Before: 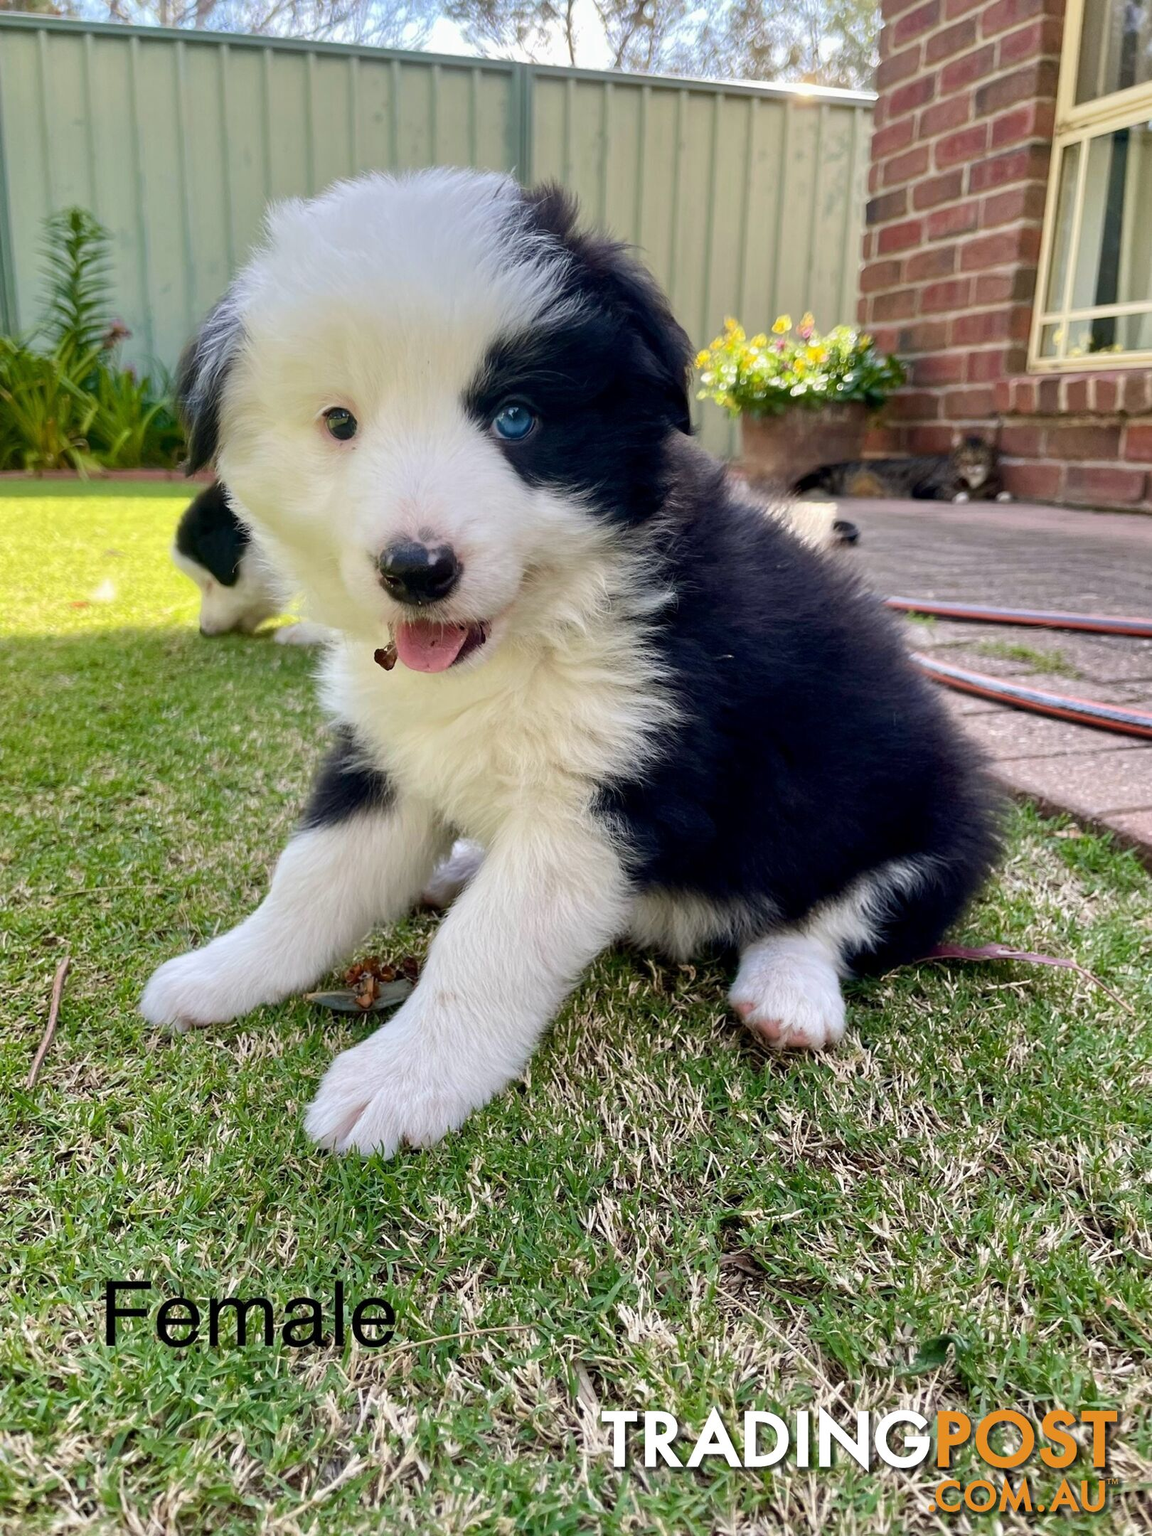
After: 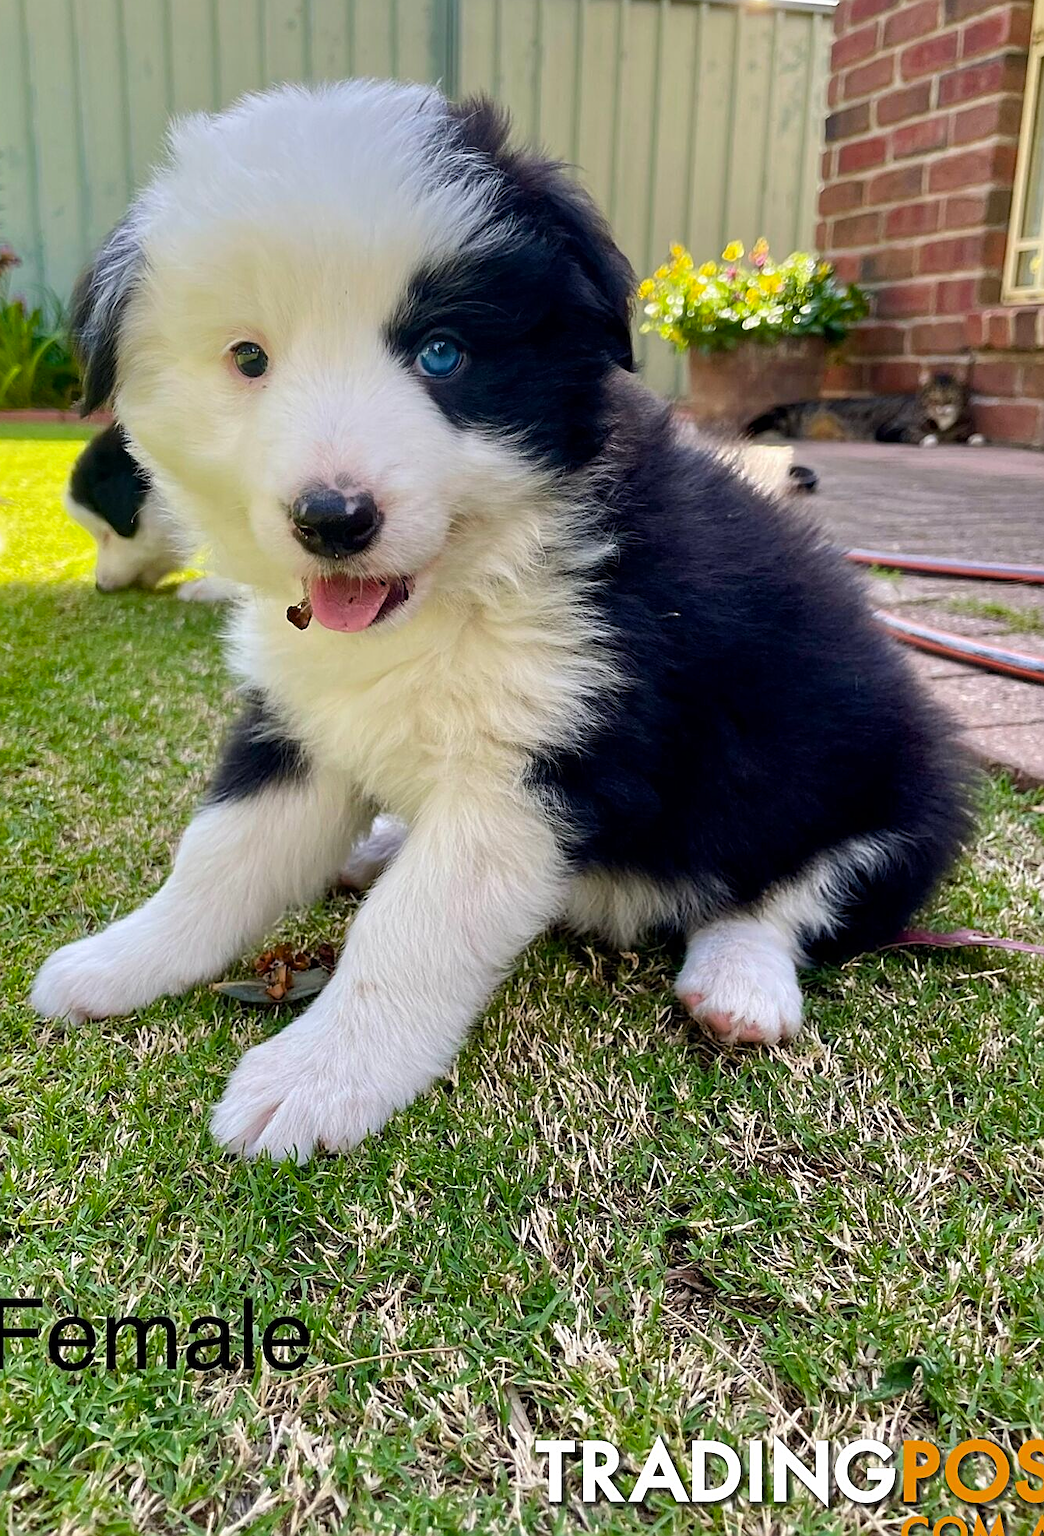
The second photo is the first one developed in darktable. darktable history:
color balance rgb: perceptual saturation grading › global saturation 19.881%
crop: left 9.76%, top 6.214%, right 7.345%, bottom 2.434%
sharpen: on, module defaults
